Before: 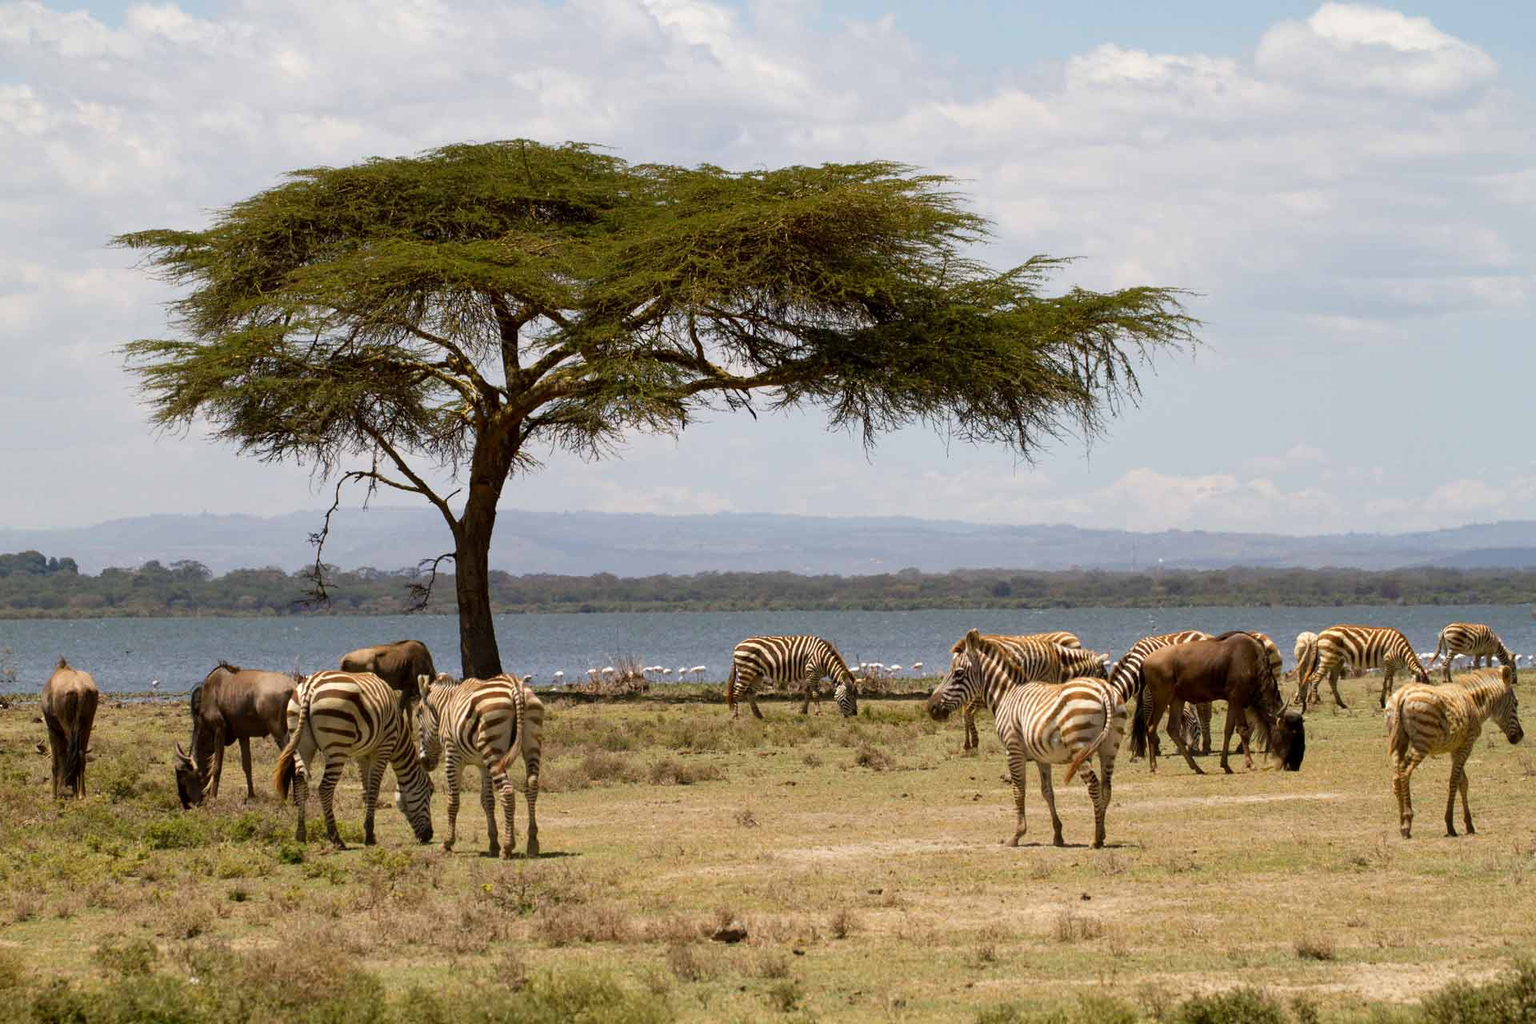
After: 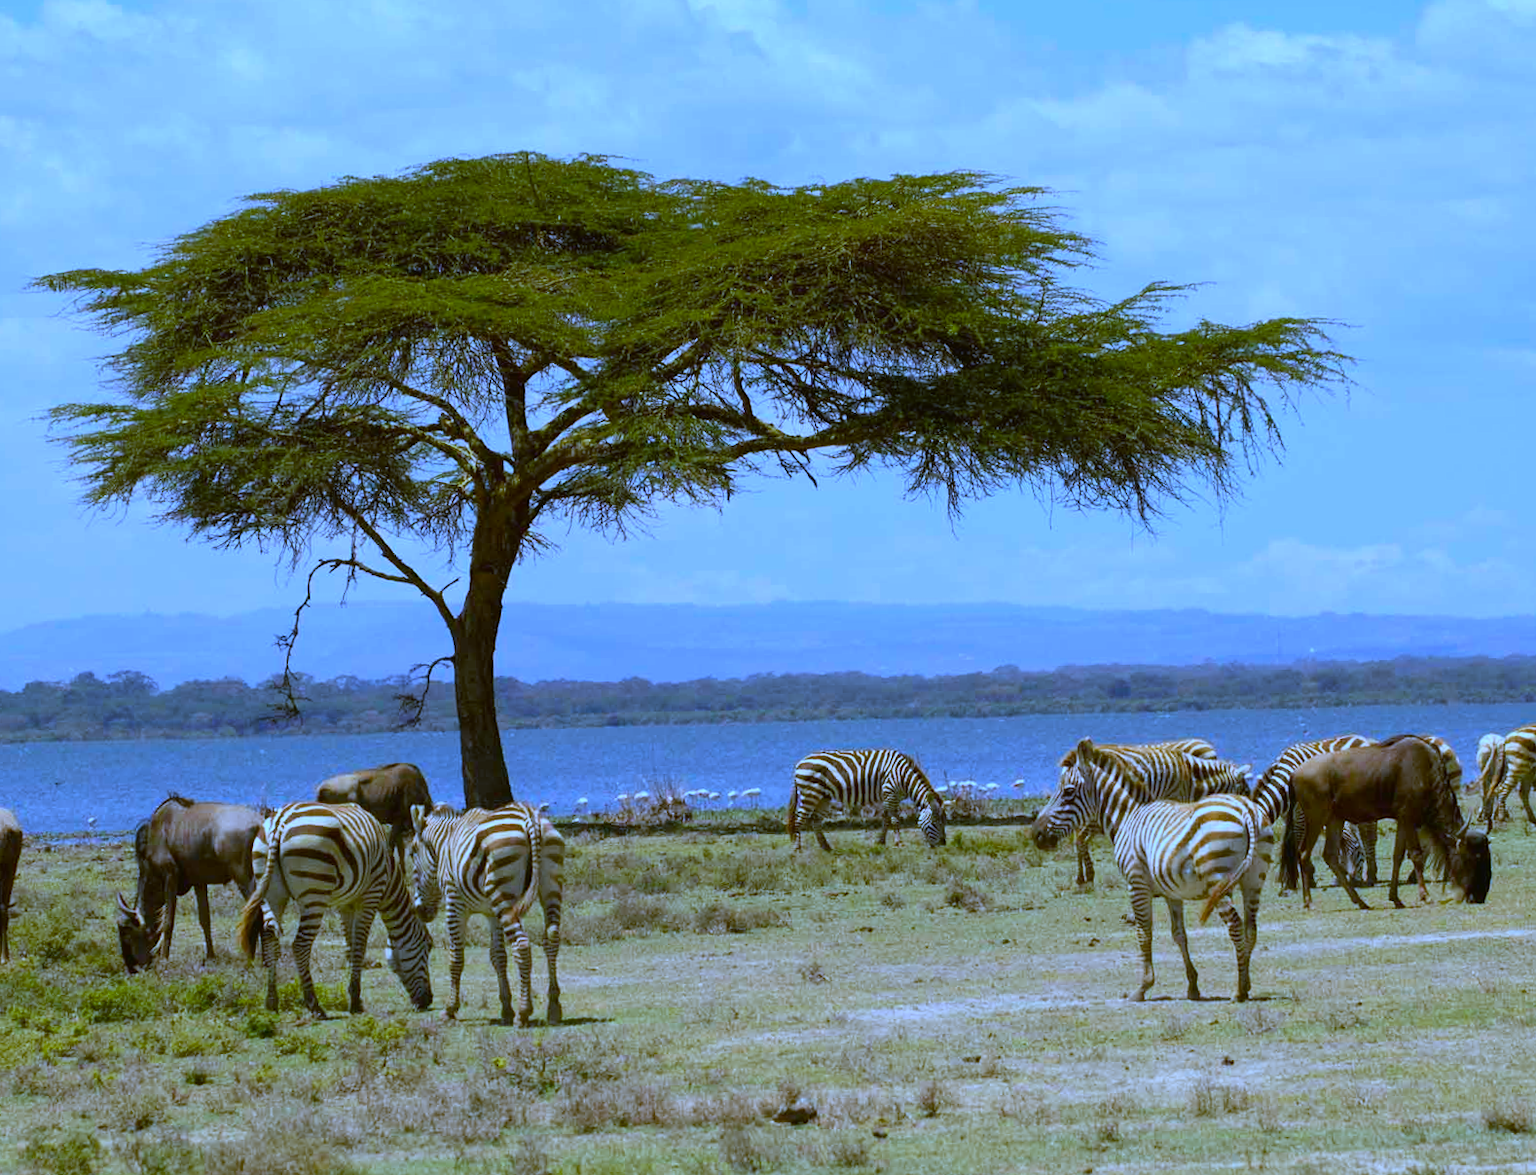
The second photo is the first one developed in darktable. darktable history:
color balance rgb: perceptual saturation grading › global saturation 25%, global vibrance 20%
color balance: mode lift, gamma, gain (sRGB), lift [1.04, 1, 1, 0.97], gamma [1.01, 1, 1, 0.97], gain [0.96, 1, 1, 0.97]
crop and rotate: angle 1°, left 4.281%, top 0.642%, right 11.383%, bottom 2.486%
white balance: red 0.766, blue 1.537
